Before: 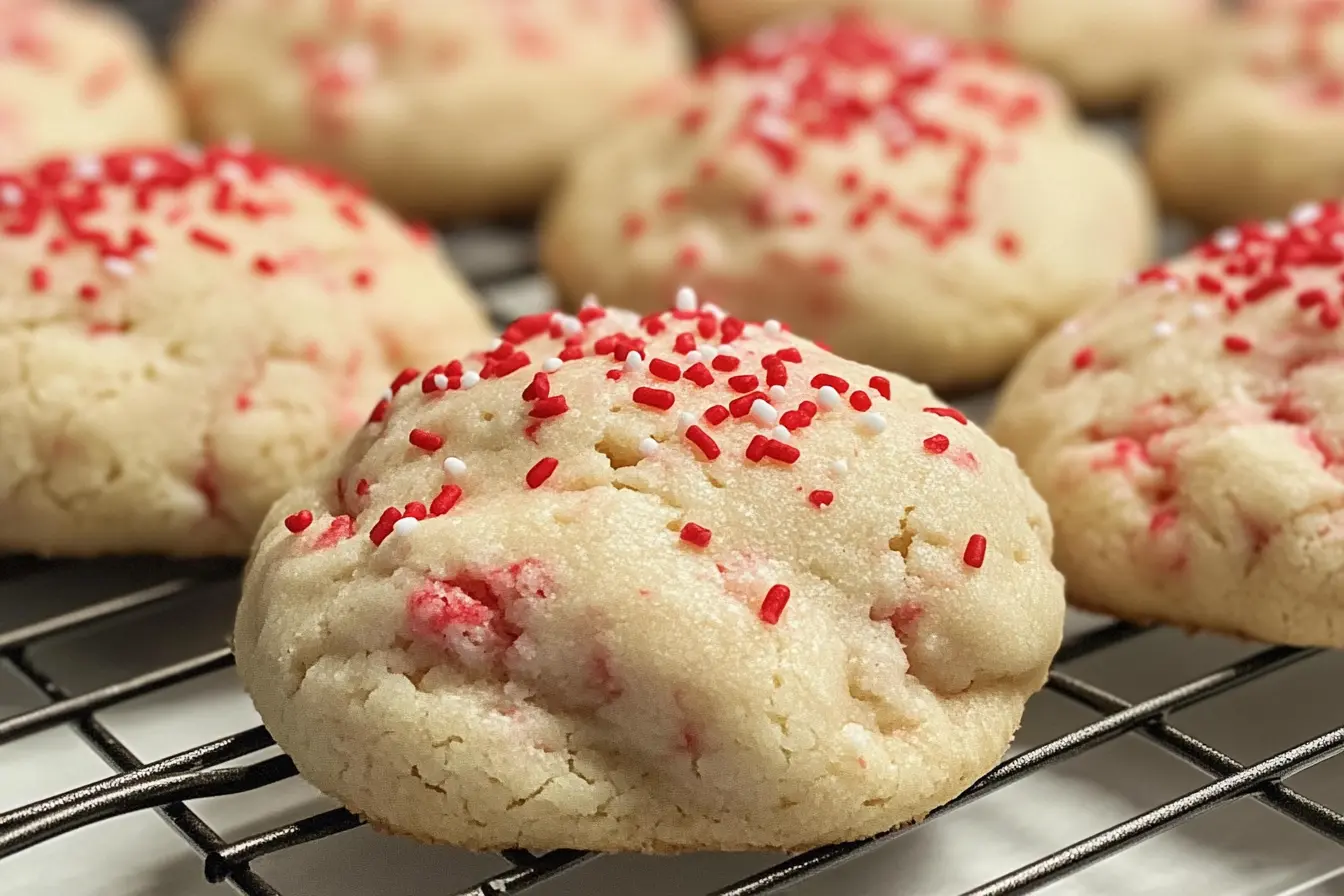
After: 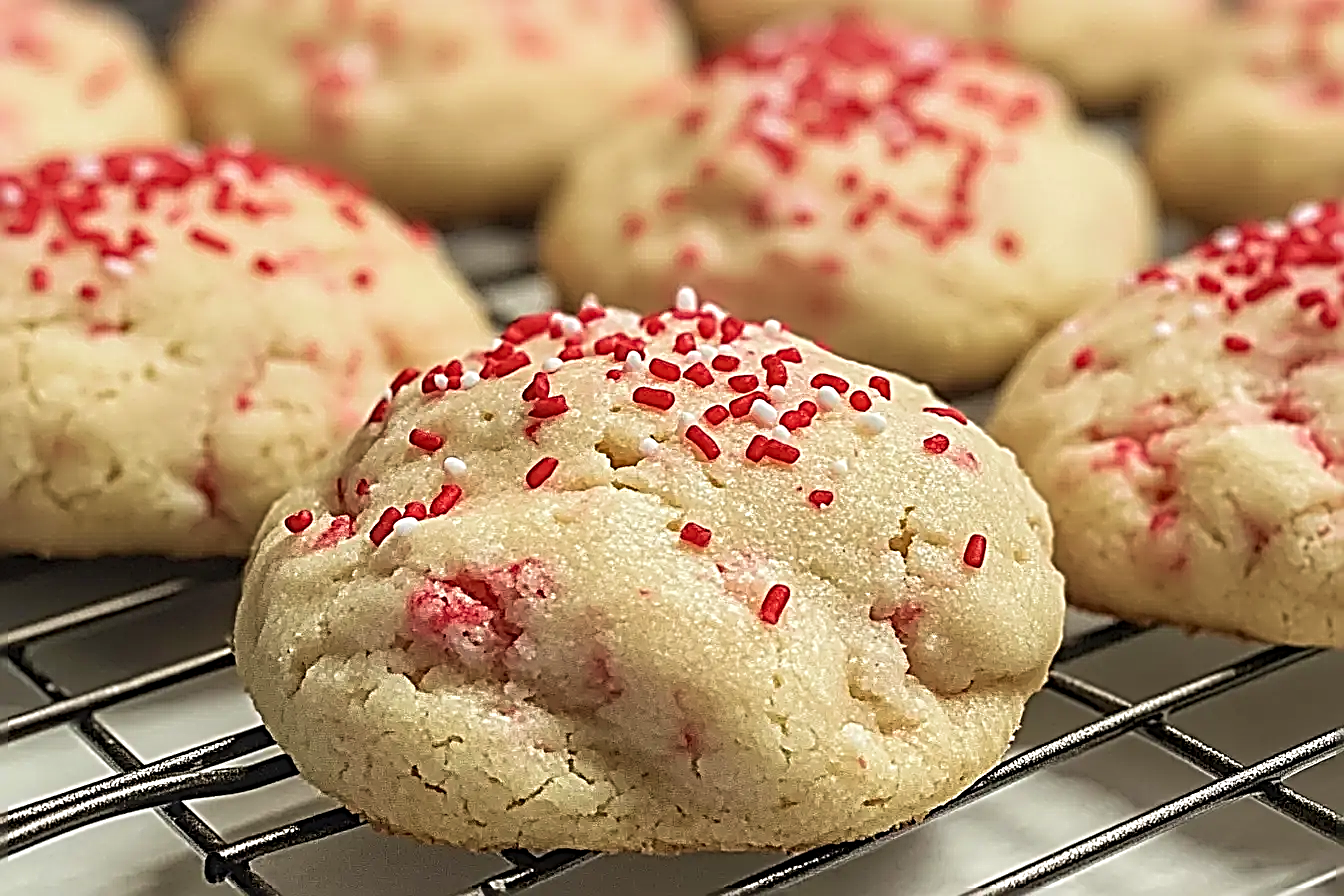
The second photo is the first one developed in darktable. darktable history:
velvia: on, module defaults
local contrast: detail 110%
sharpen: radius 3.194, amount 1.723
